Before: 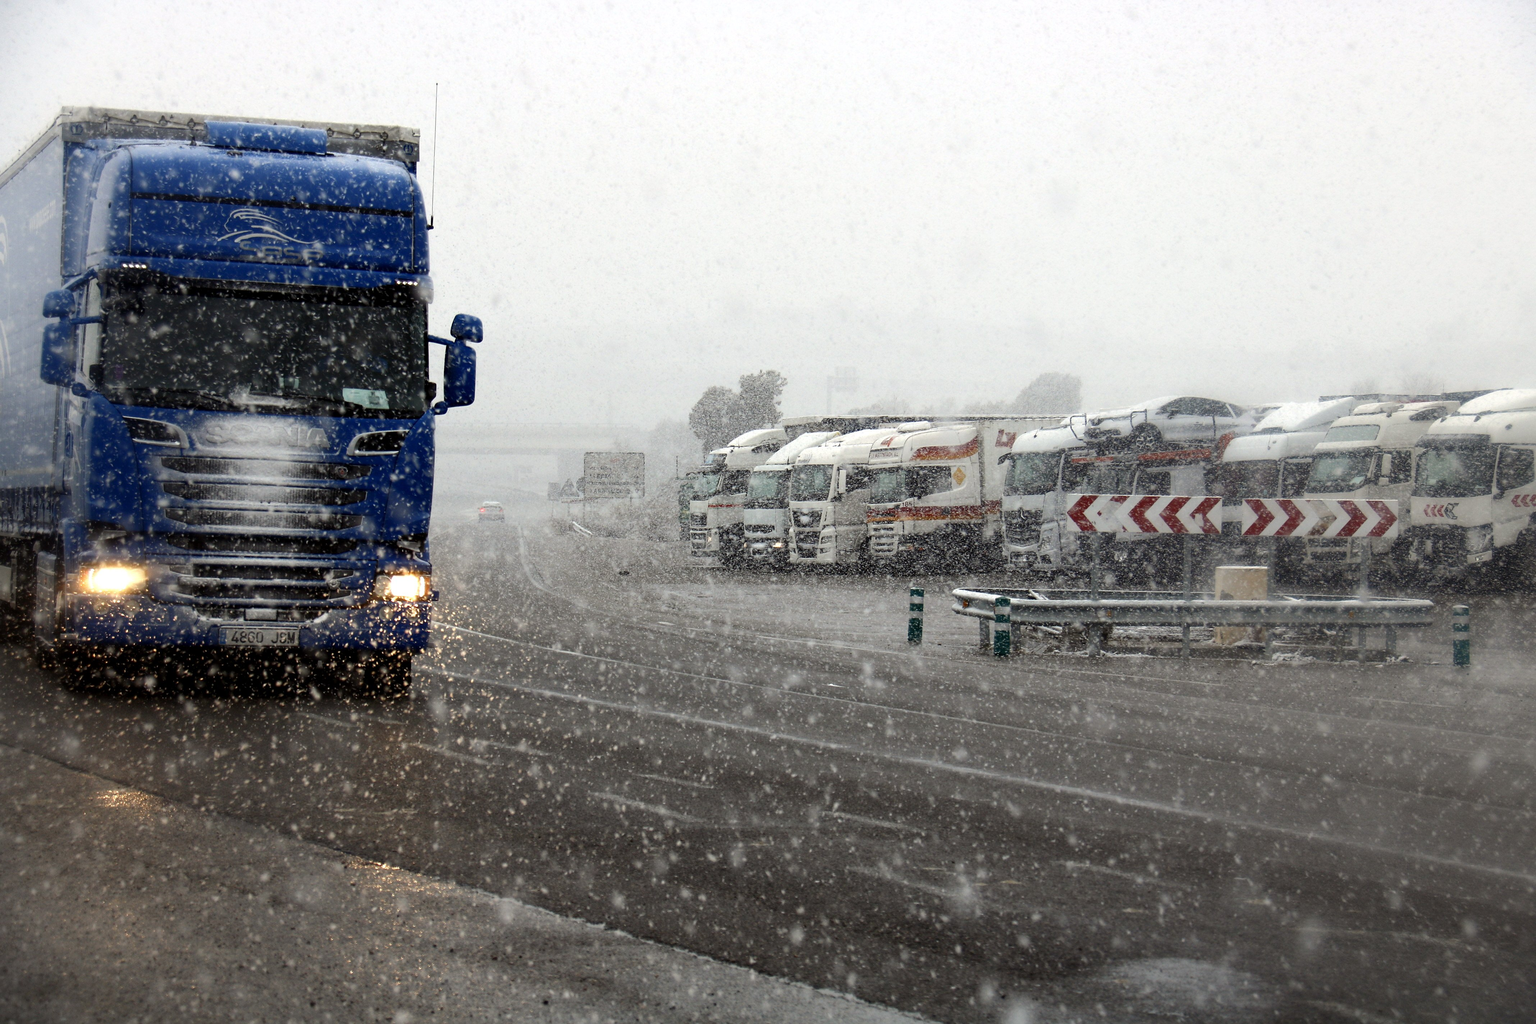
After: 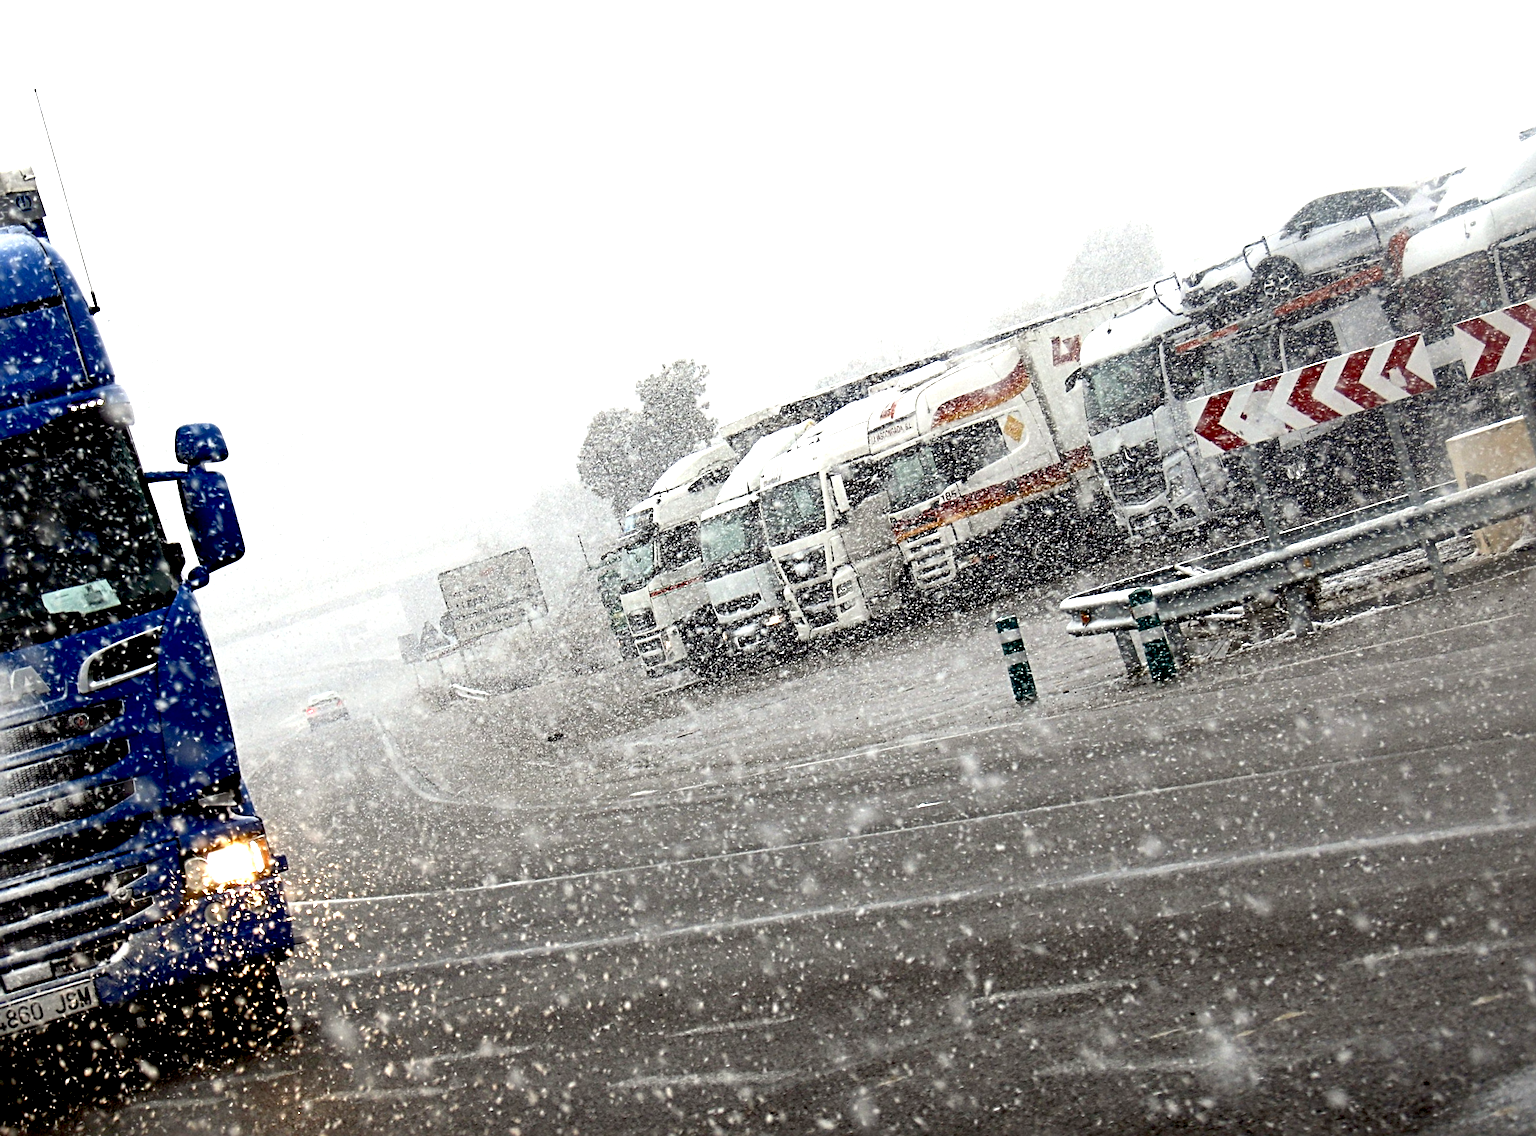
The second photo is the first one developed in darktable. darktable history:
crop and rotate: angle 17.85°, left 6.943%, right 3.971%, bottom 1.128%
sharpen: radius 4.894
exposure: black level correction 0.012, exposure 0.701 EV, compensate highlight preservation false
